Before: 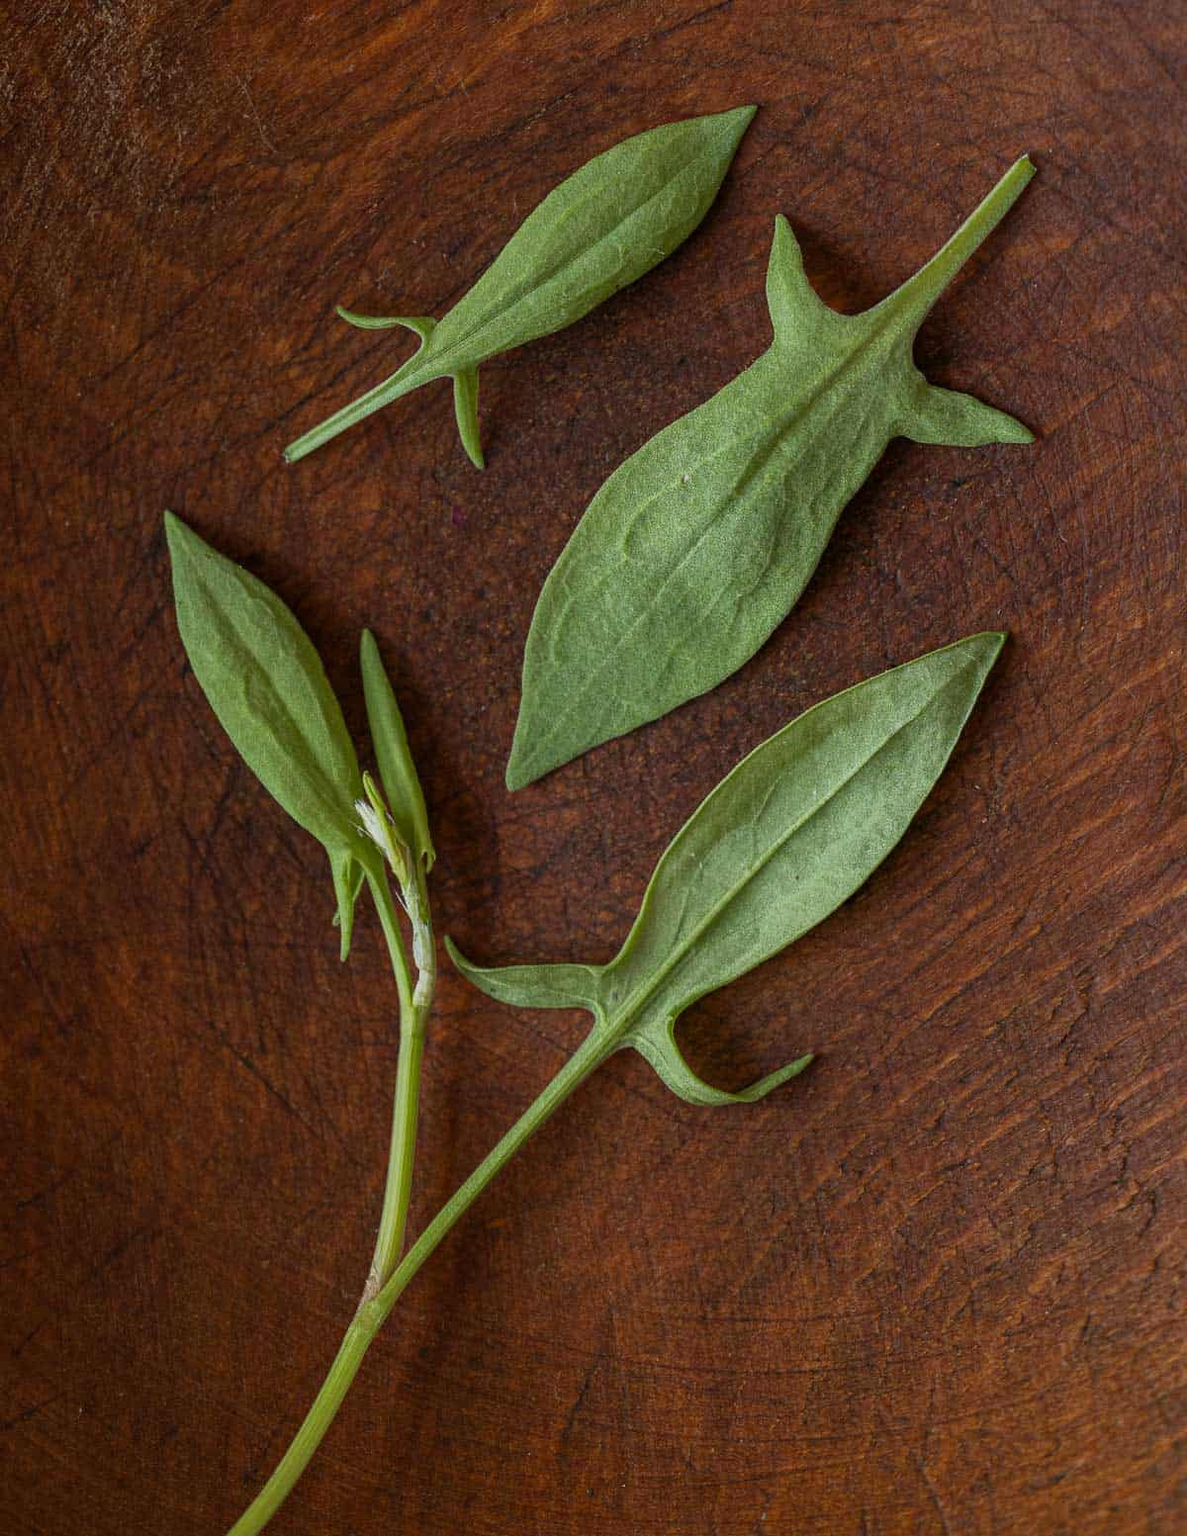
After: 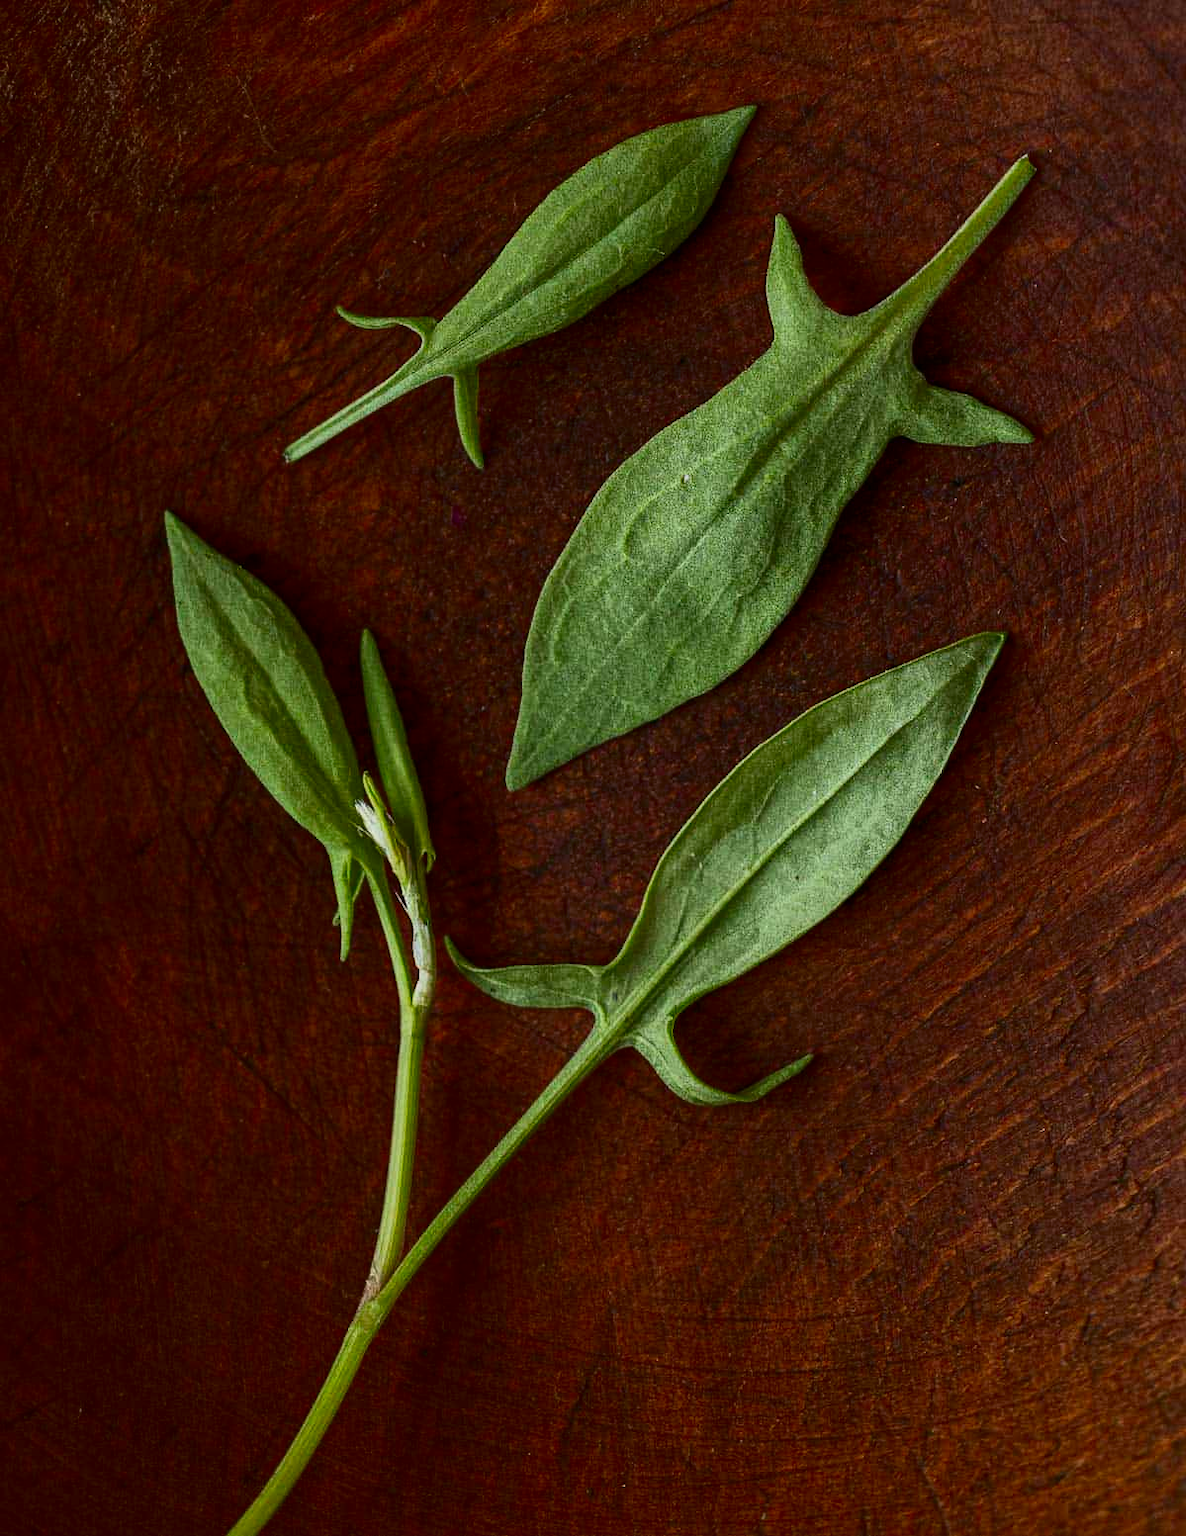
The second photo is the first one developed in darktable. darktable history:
contrast brightness saturation: contrast 0.213, brightness -0.115, saturation 0.207
